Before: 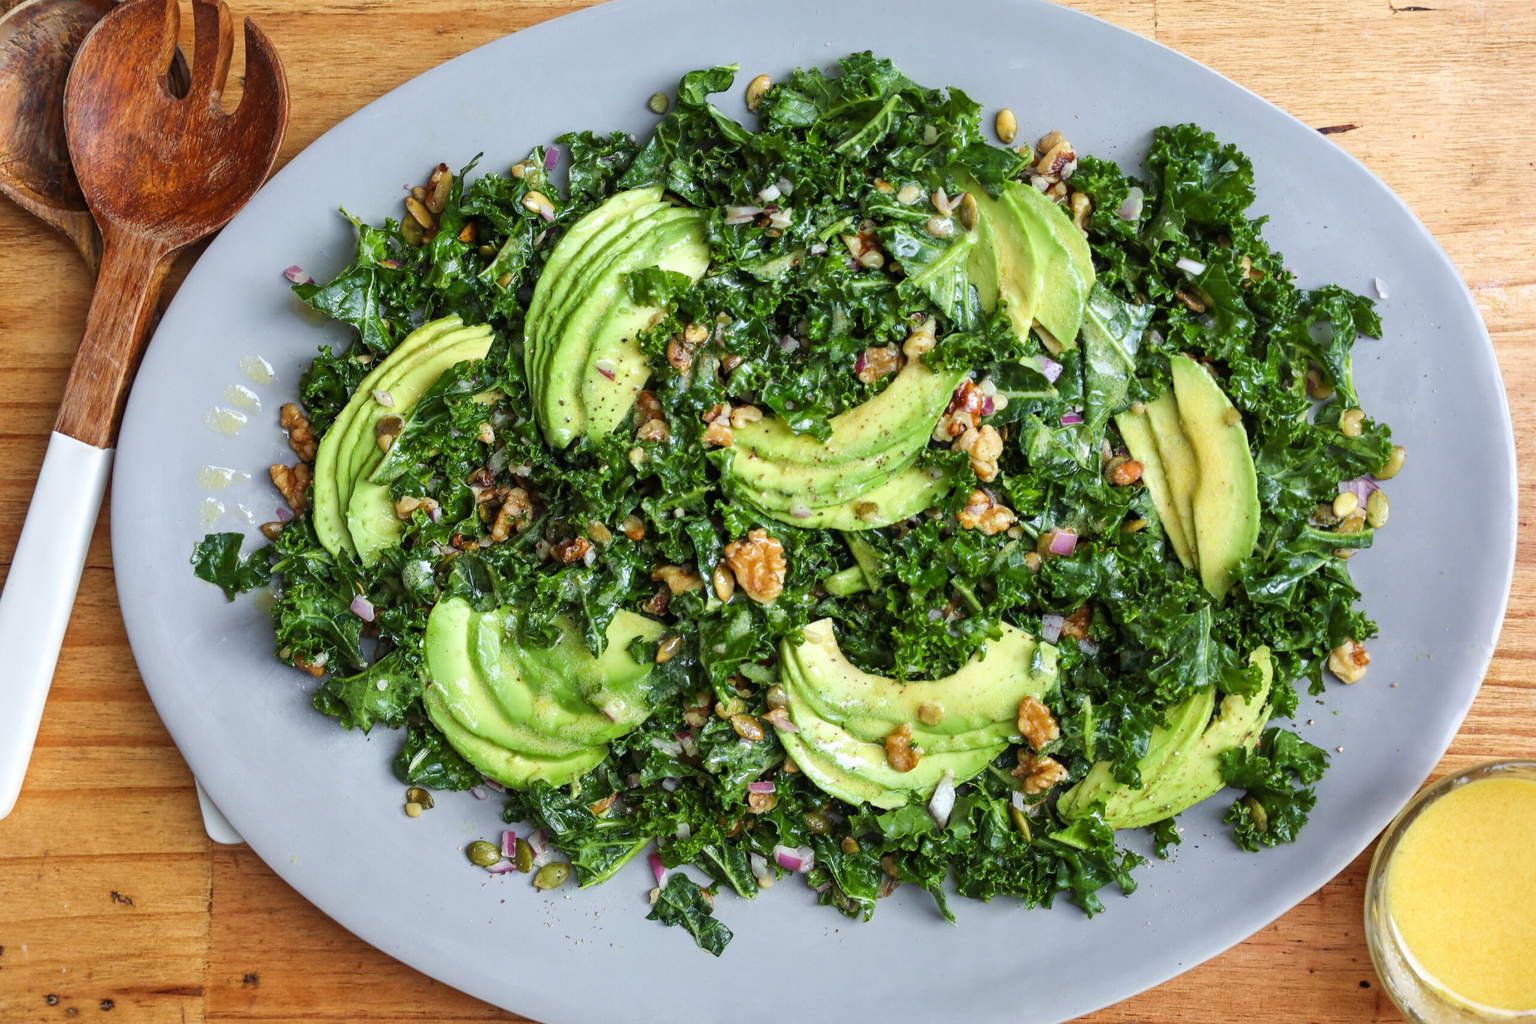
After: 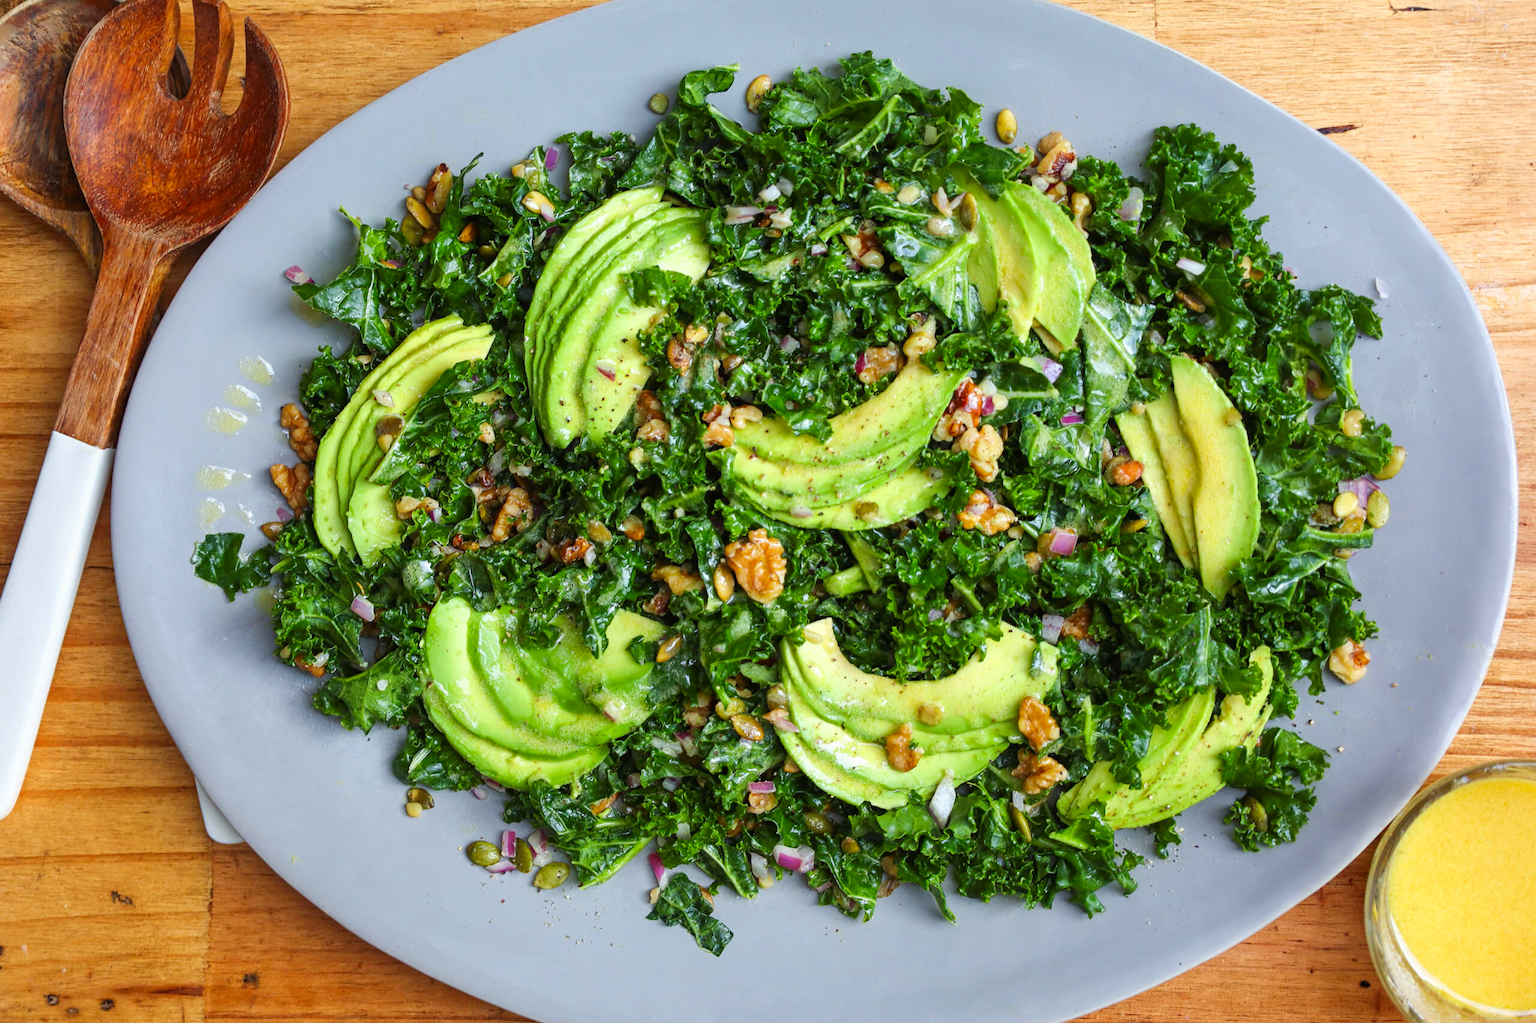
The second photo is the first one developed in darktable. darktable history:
local contrast: mode bilateral grid, contrast 100, coarseness 100, detail 94%, midtone range 0.2
color zones: curves: ch0 [(0, 0.613) (0.01, 0.613) (0.245, 0.448) (0.498, 0.529) (0.642, 0.665) (0.879, 0.777) (0.99, 0.613)]; ch1 [(0, 0) (0.143, 0) (0.286, 0) (0.429, 0) (0.571, 0) (0.714, 0) (0.857, 0)], mix -121.96%
